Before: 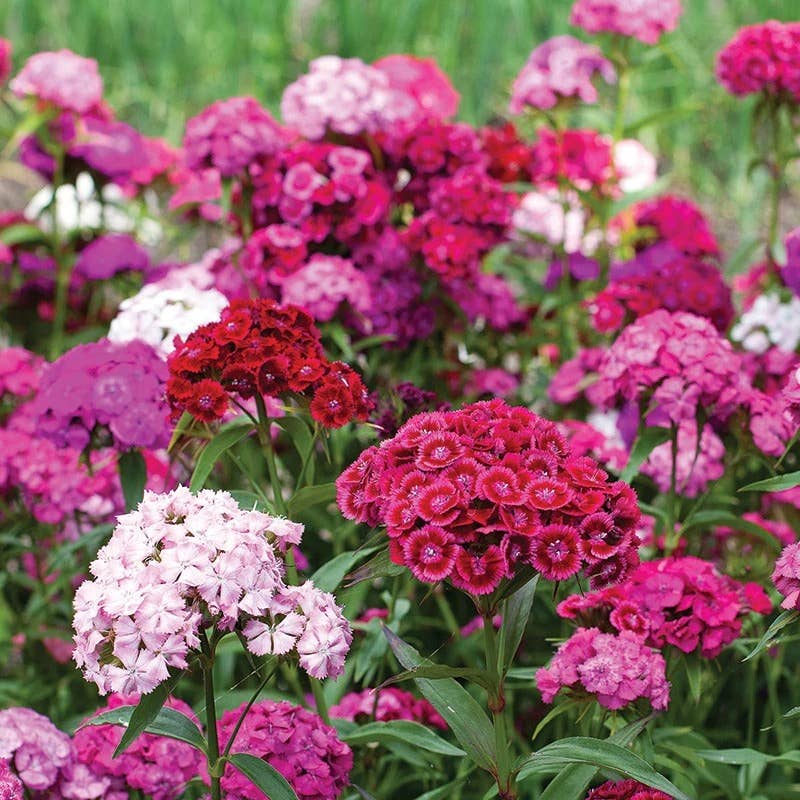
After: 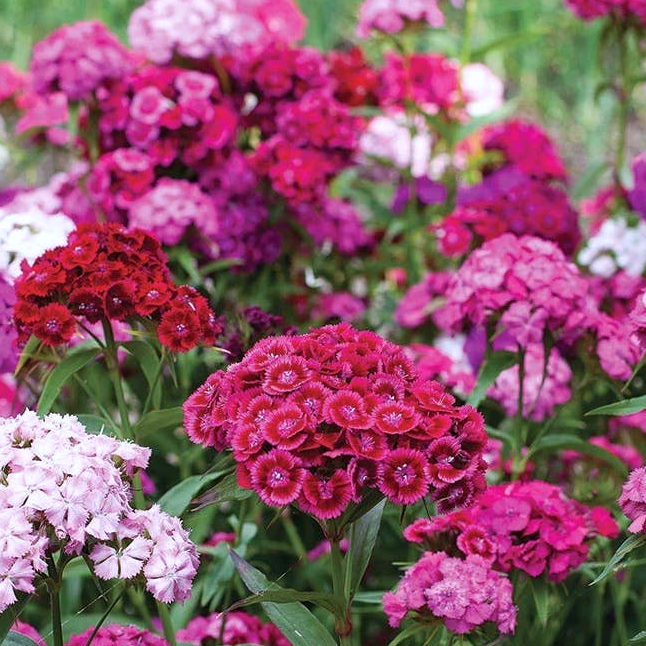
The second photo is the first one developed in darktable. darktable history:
crop: left 19.159%, top 9.58%, bottom 9.58%
color calibration: illuminant as shot in camera, x 0.358, y 0.373, temperature 4628.91 K
